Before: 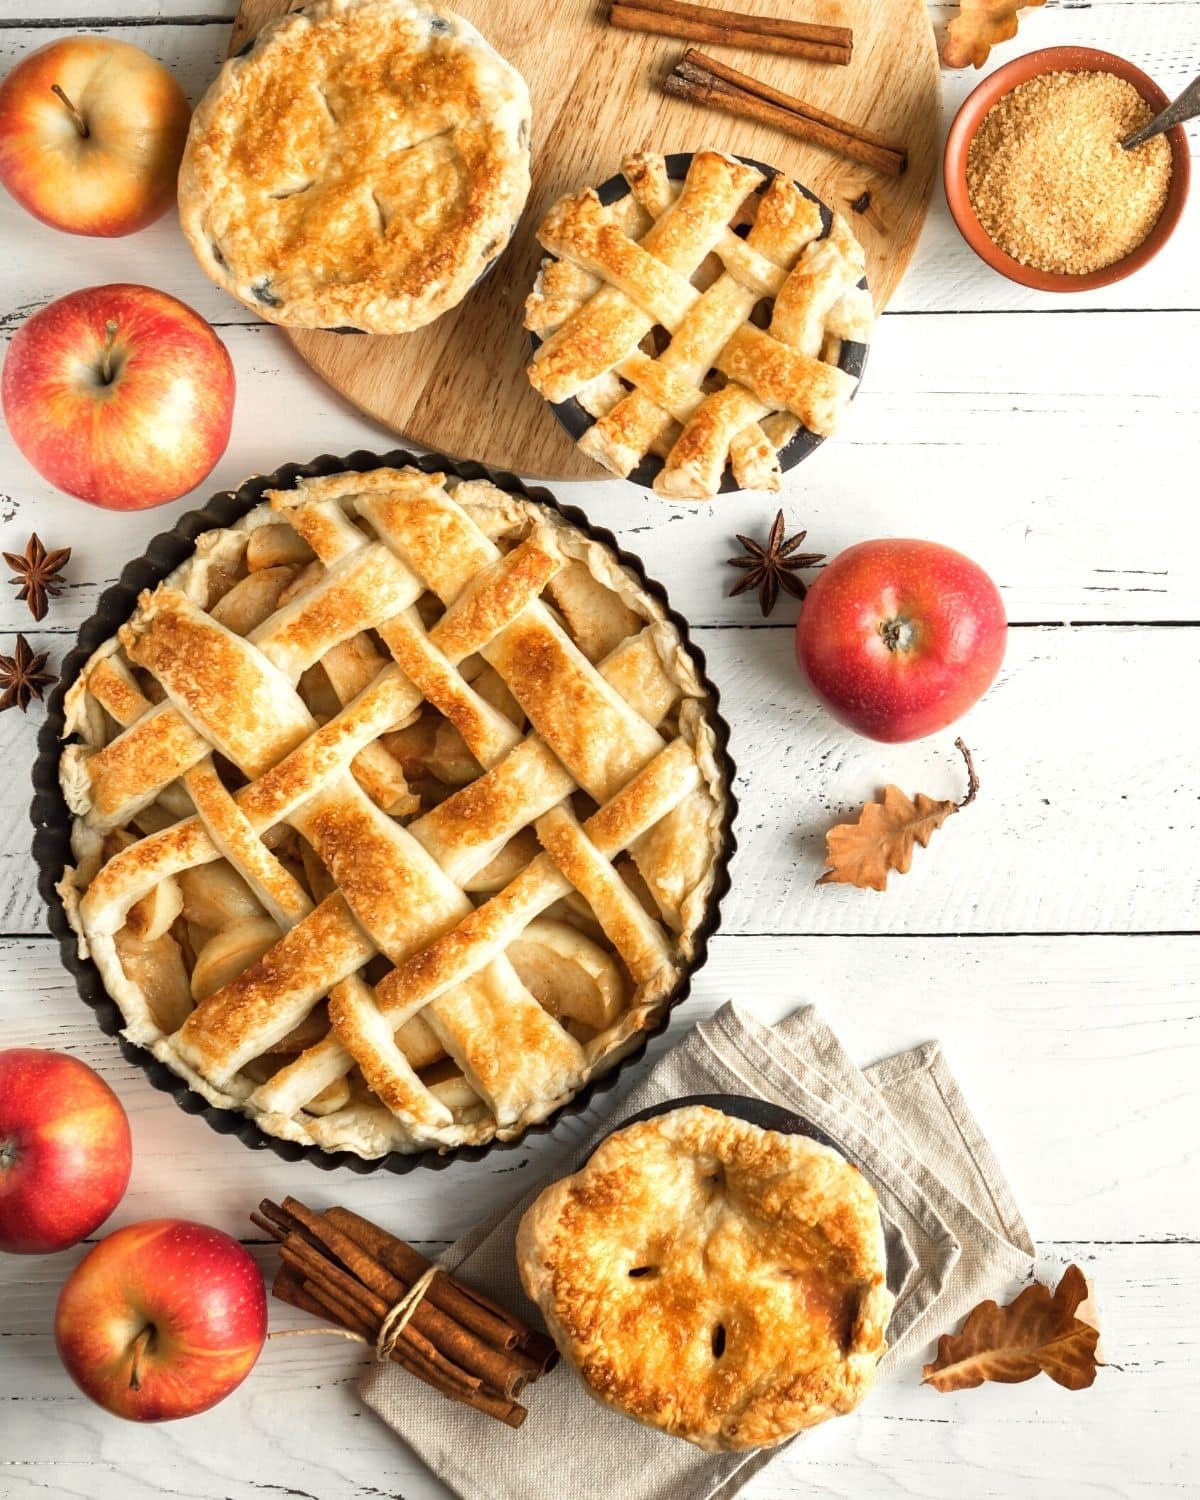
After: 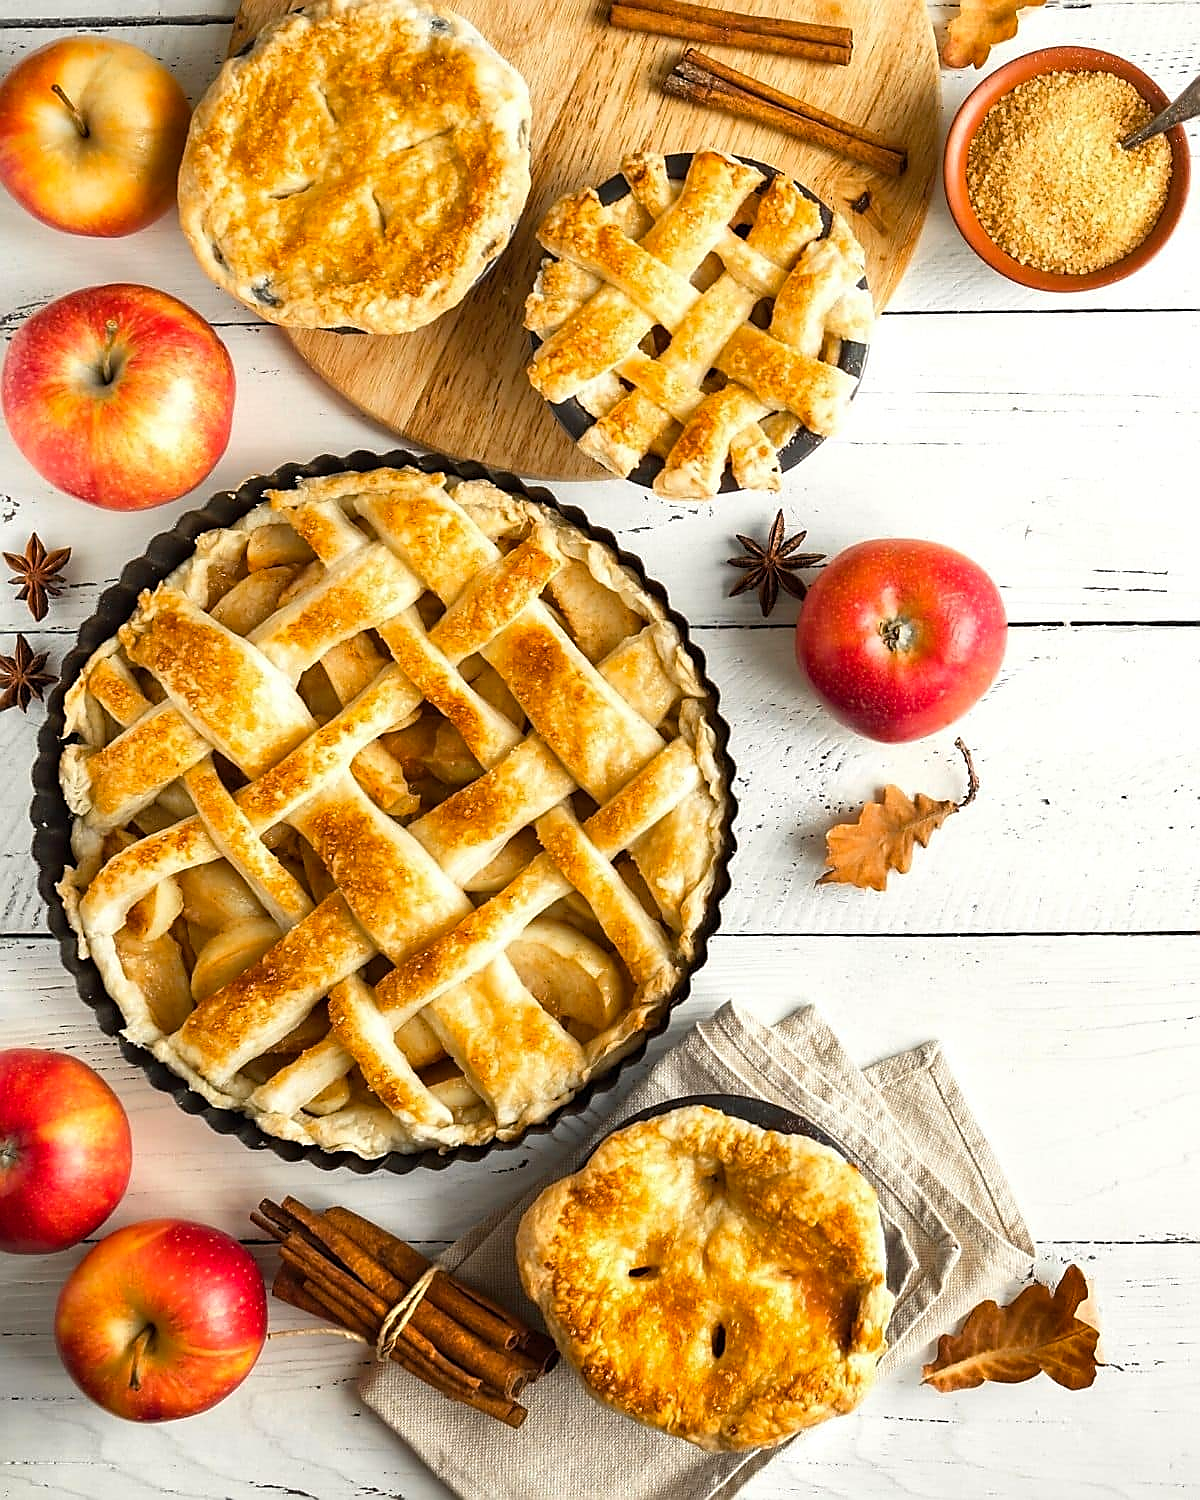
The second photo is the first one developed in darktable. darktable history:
sharpen: radius 1.391, amount 1.235, threshold 0.716
color balance rgb: perceptual saturation grading › global saturation 19.896%
